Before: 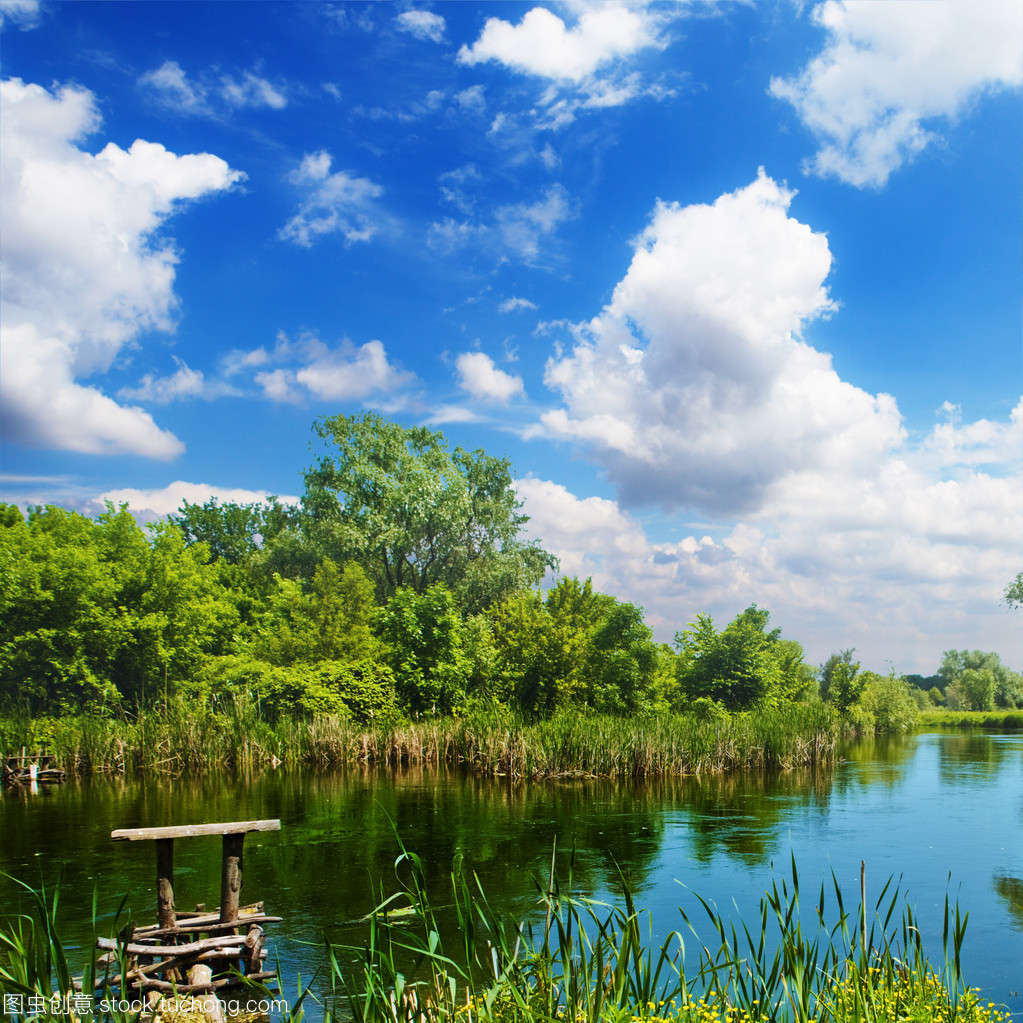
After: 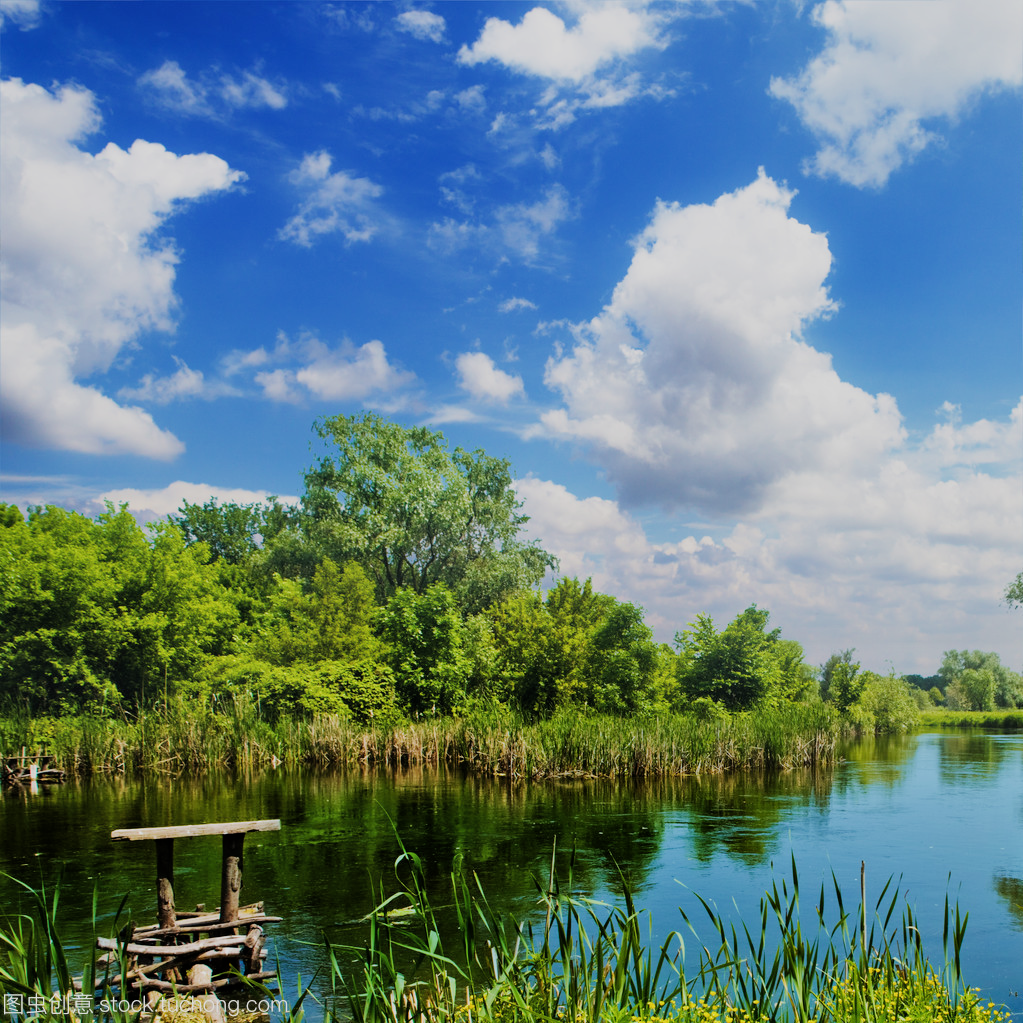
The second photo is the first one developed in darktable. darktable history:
filmic rgb: hardness 4.17
shadows and highlights: shadows 32, highlights -32, soften with gaussian
